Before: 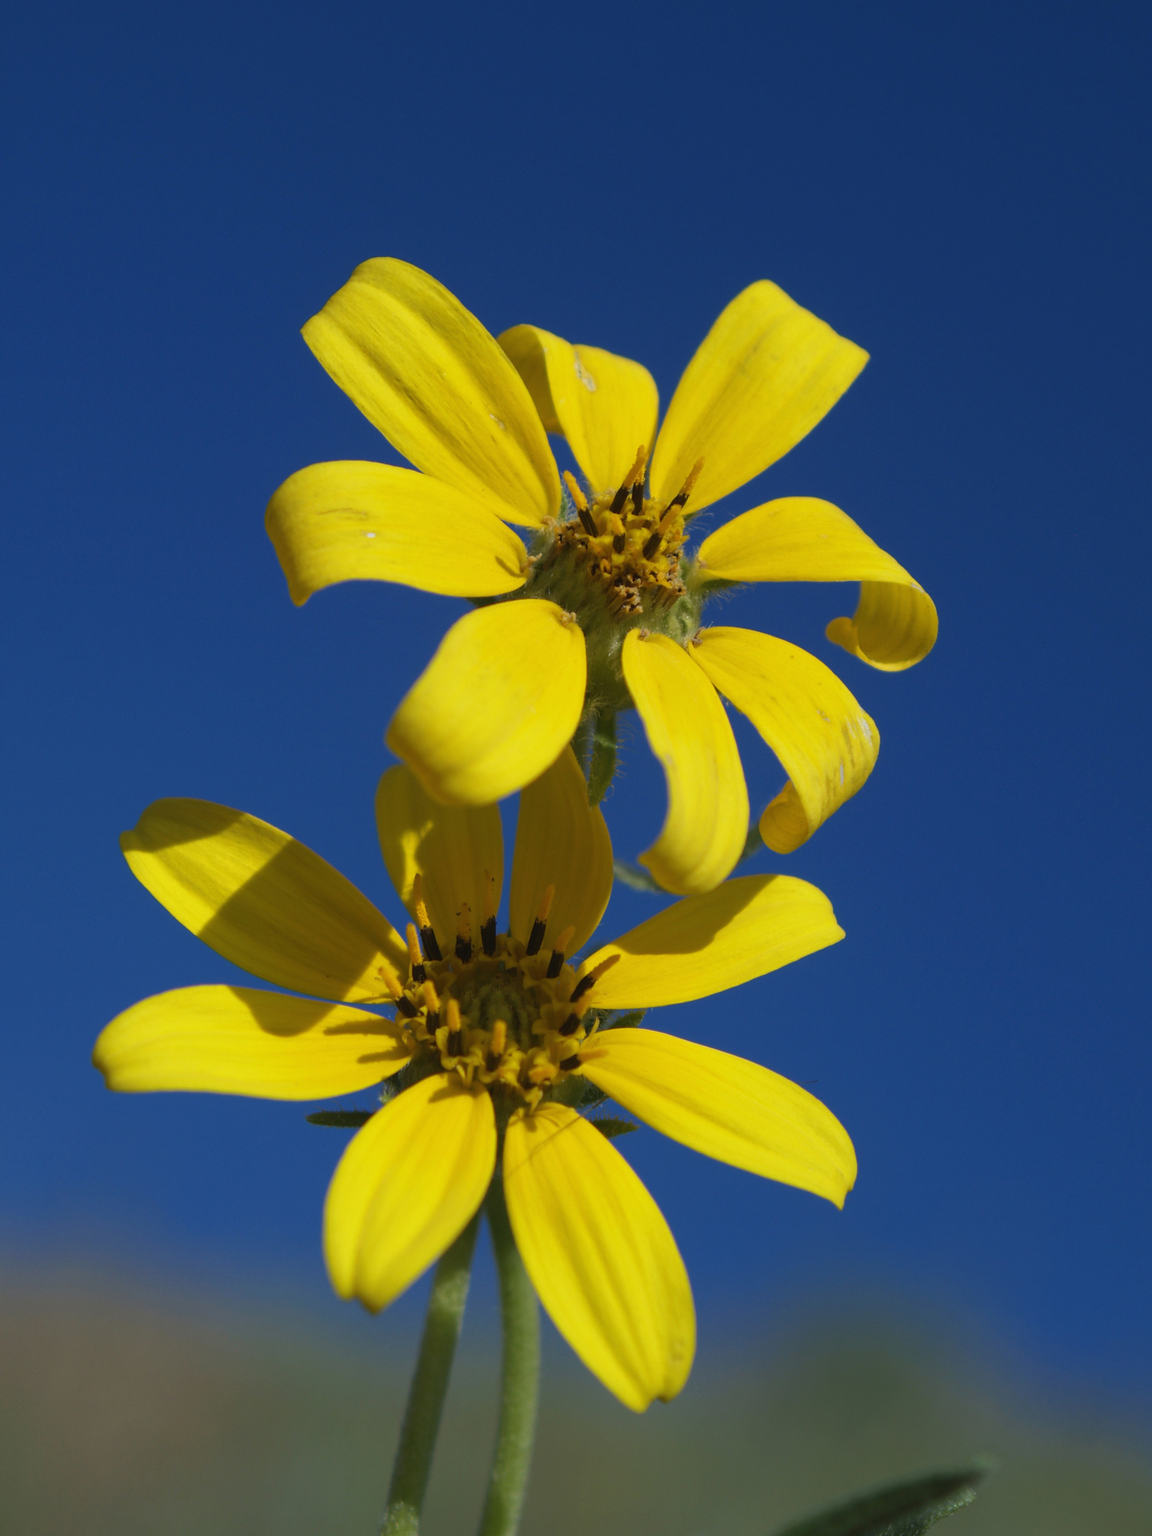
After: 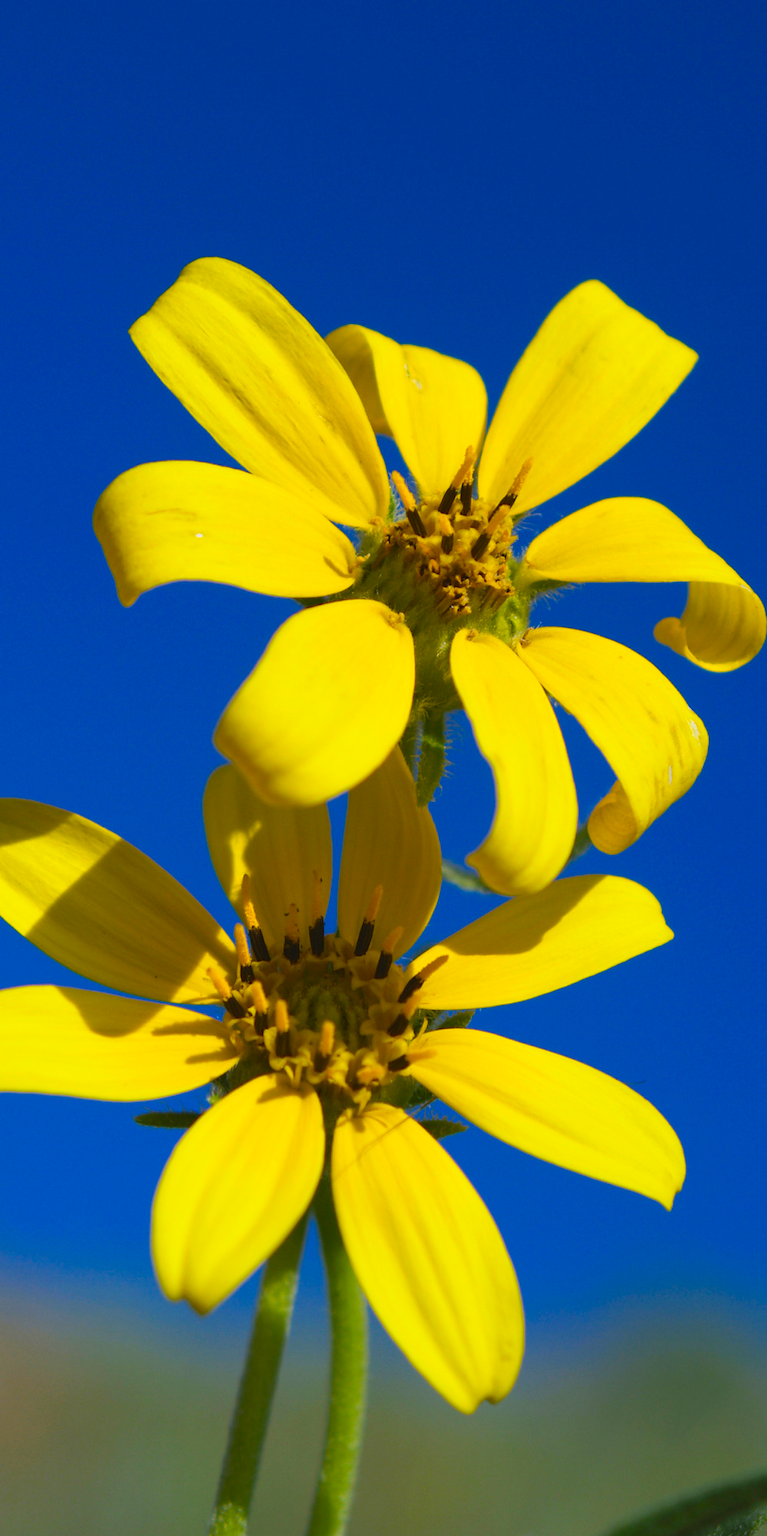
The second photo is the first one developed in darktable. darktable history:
contrast brightness saturation: contrast 0.2, brightness 0.16, saturation 0.22
color balance rgb: linear chroma grading › global chroma 15%, perceptual saturation grading › global saturation 30%
crop and rotate: left 15.055%, right 18.278%
